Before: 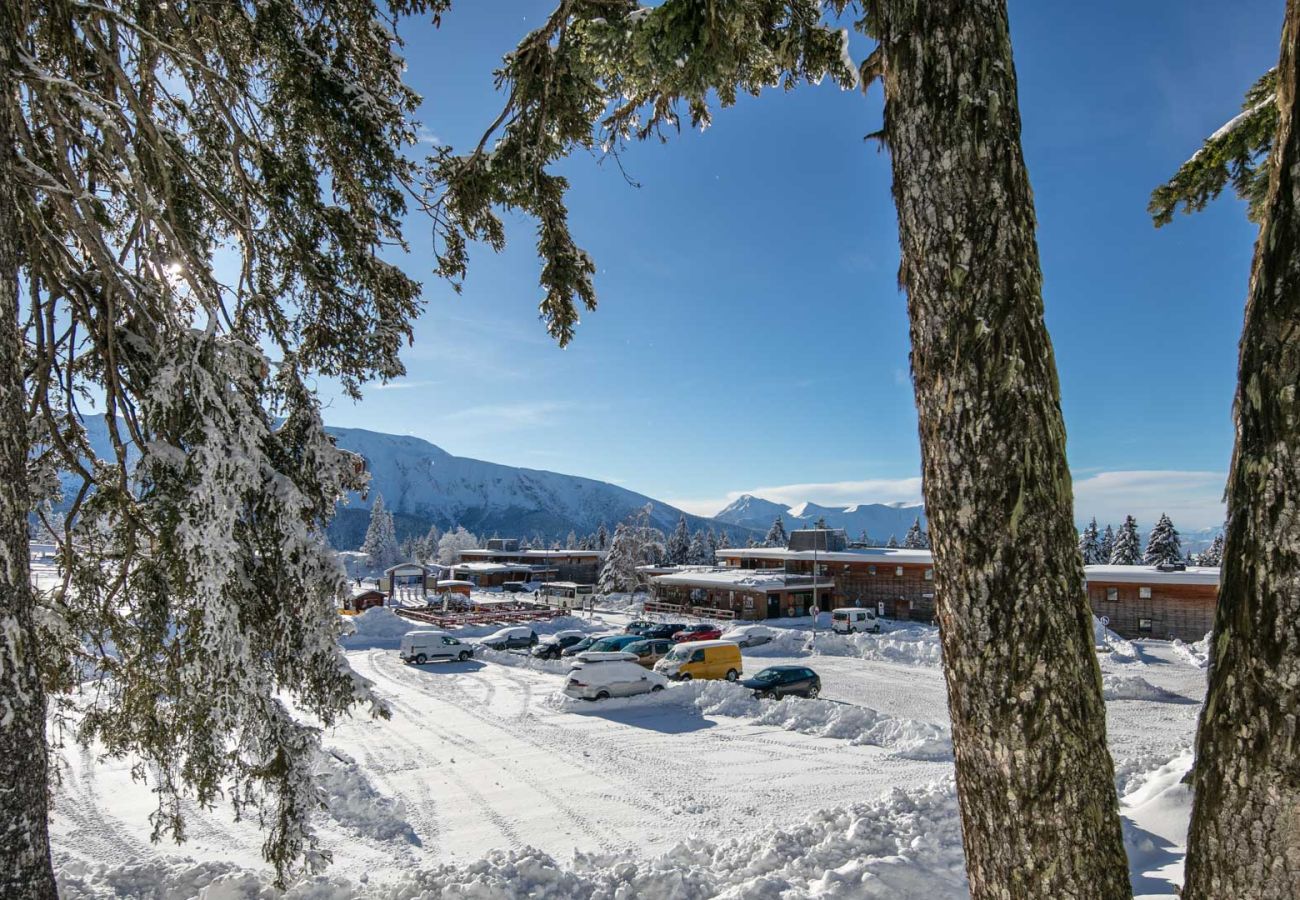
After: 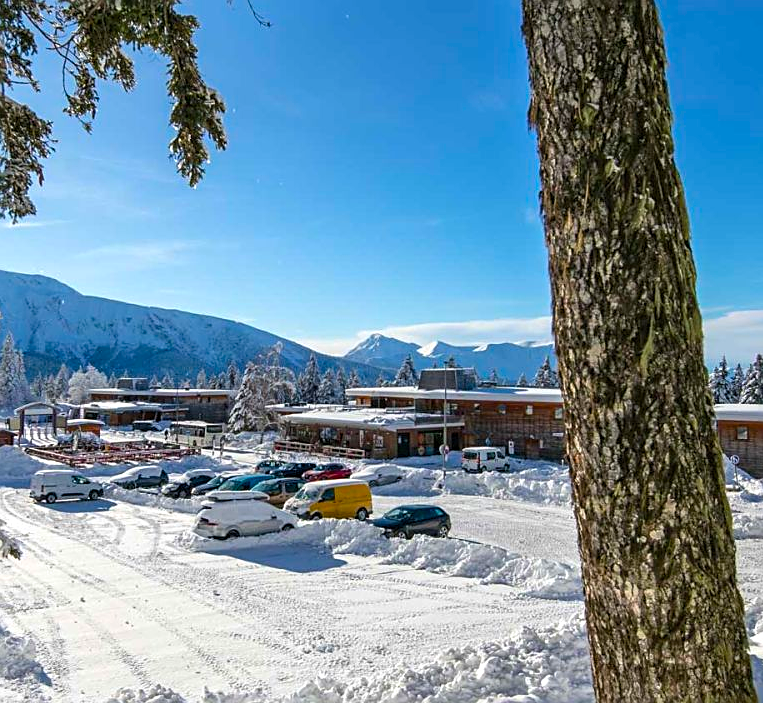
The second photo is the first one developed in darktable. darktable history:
sharpen: on, module defaults
color balance rgb: perceptual saturation grading › global saturation 30.93%, global vibrance 20%
crop and rotate: left 28.48%, top 17.953%, right 12.814%, bottom 3.873%
exposure: exposure 0.191 EV, compensate highlight preservation false
